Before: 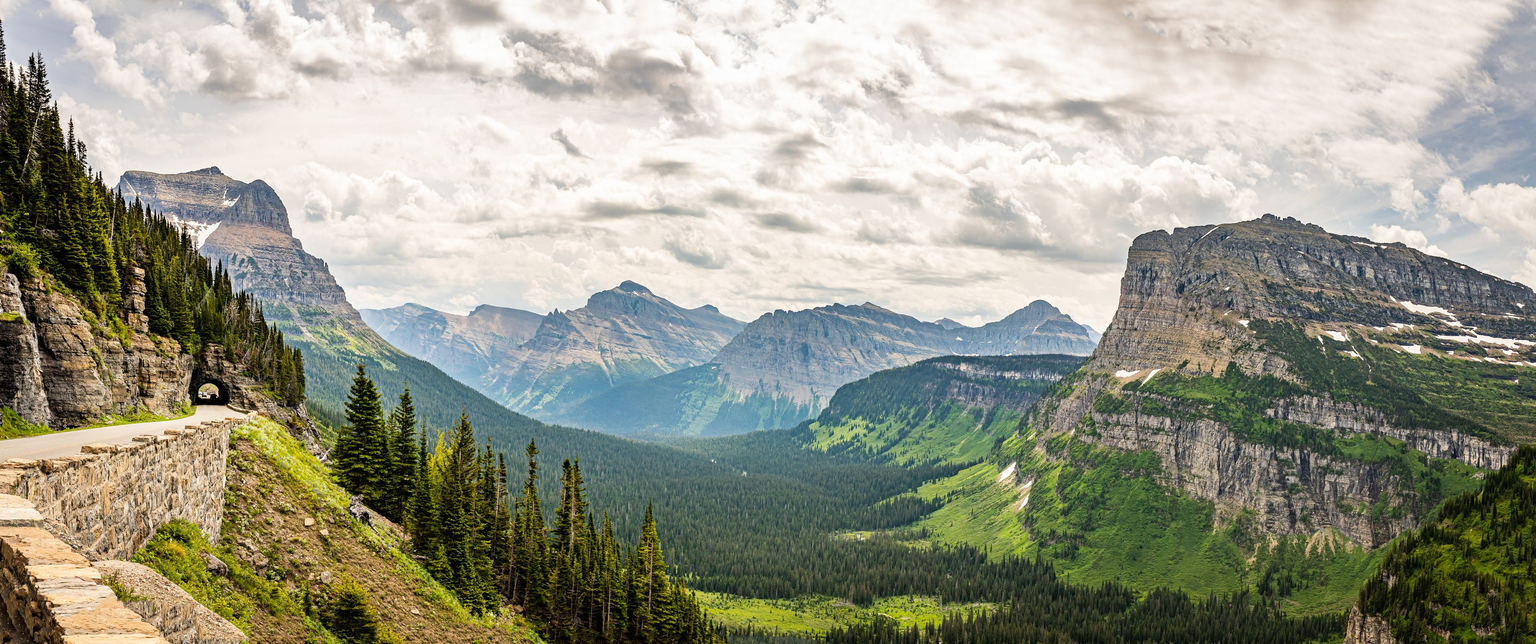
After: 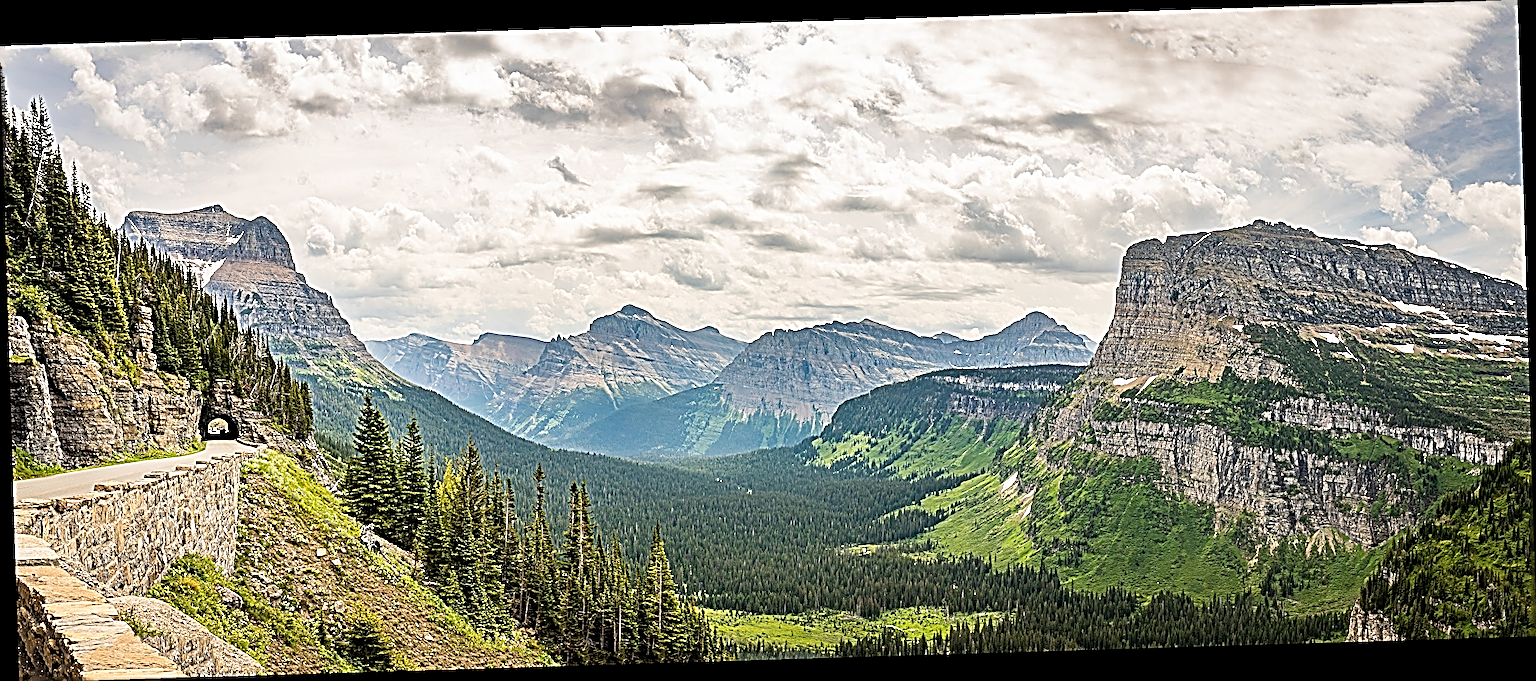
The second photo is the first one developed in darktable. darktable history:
rotate and perspective: rotation -1.75°, automatic cropping off
sharpen: radius 4.001, amount 2
